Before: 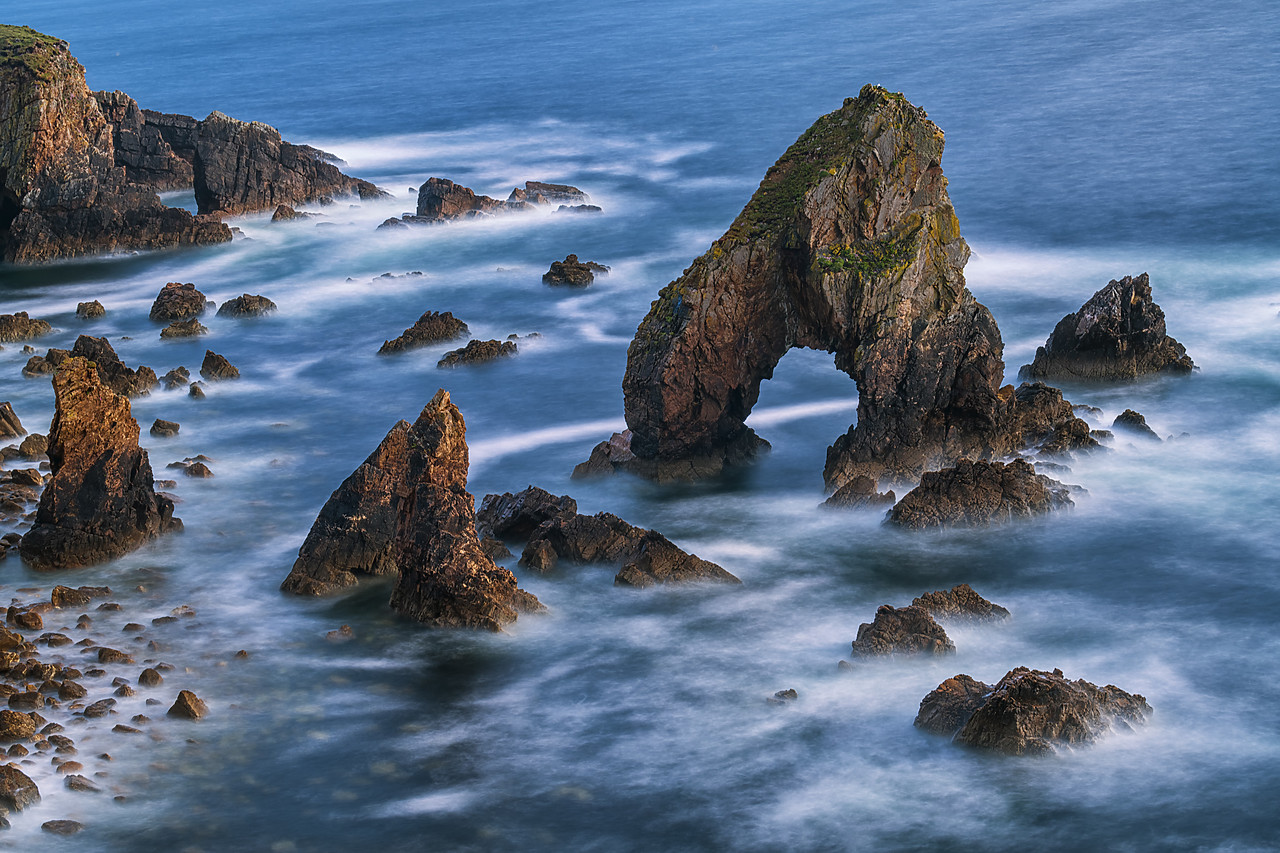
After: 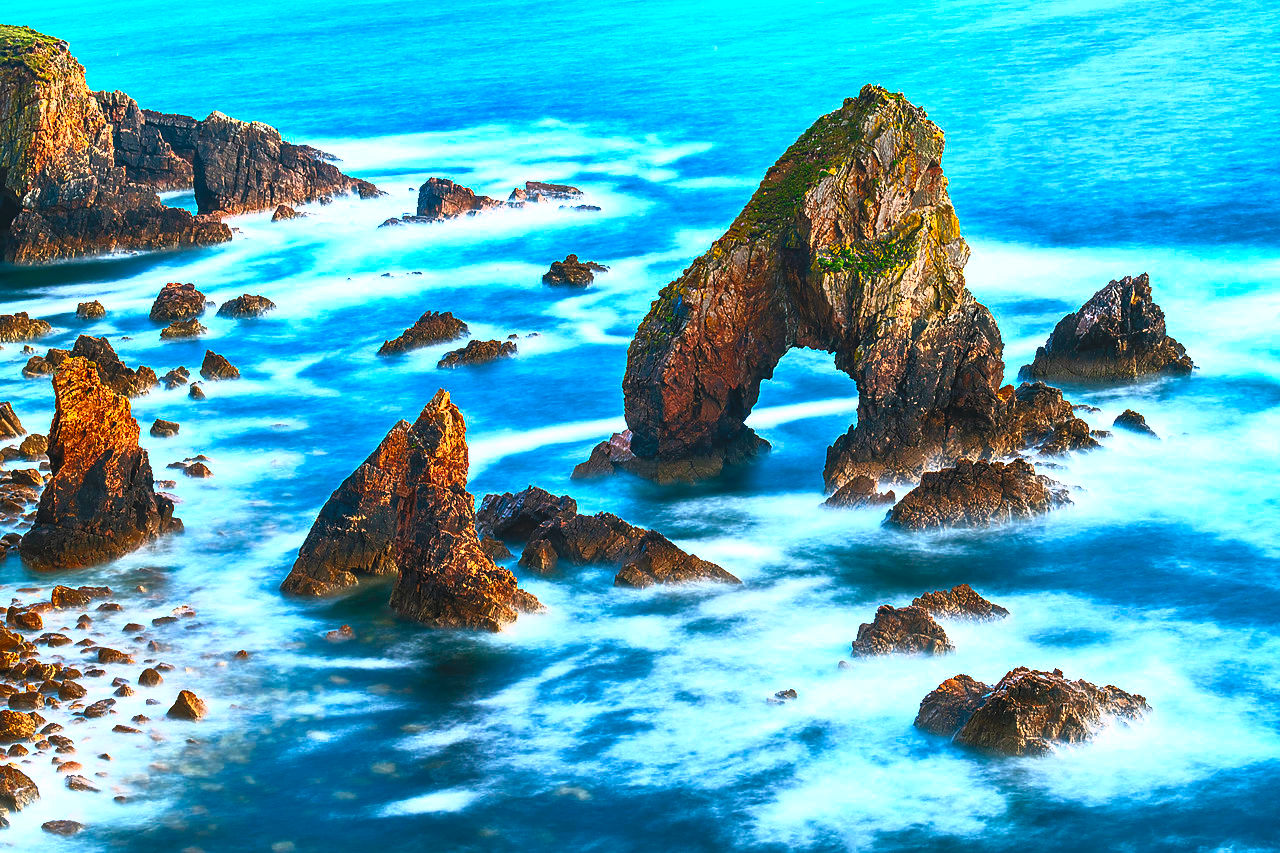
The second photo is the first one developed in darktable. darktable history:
color correction: highlights a* -4.23, highlights b* 6.35
contrast brightness saturation: contrast 0.984, brightness 0.994, saturation 0.983
